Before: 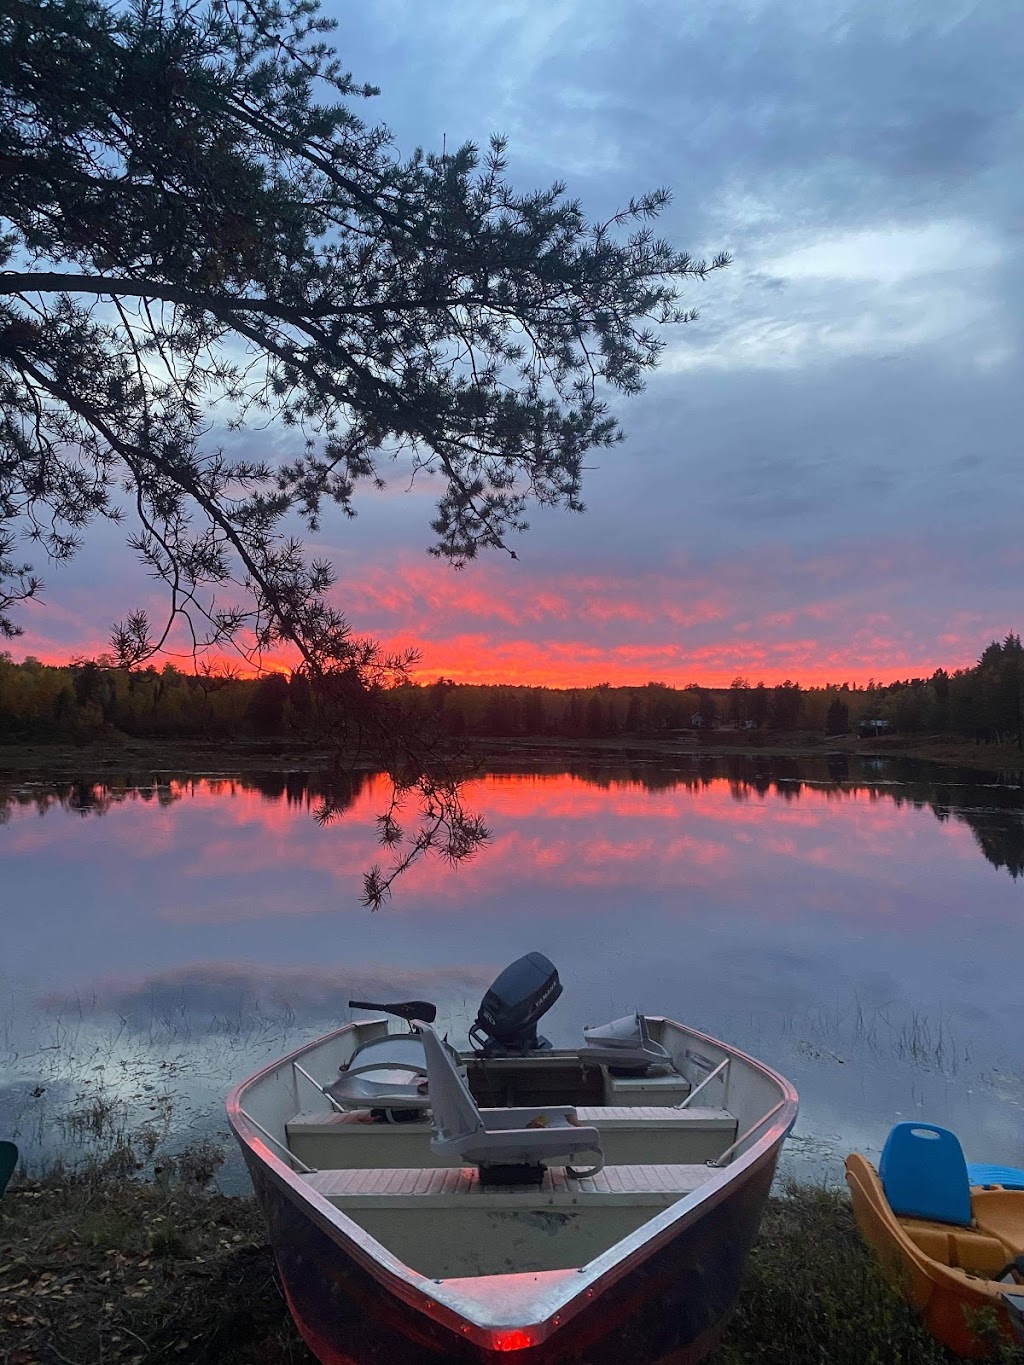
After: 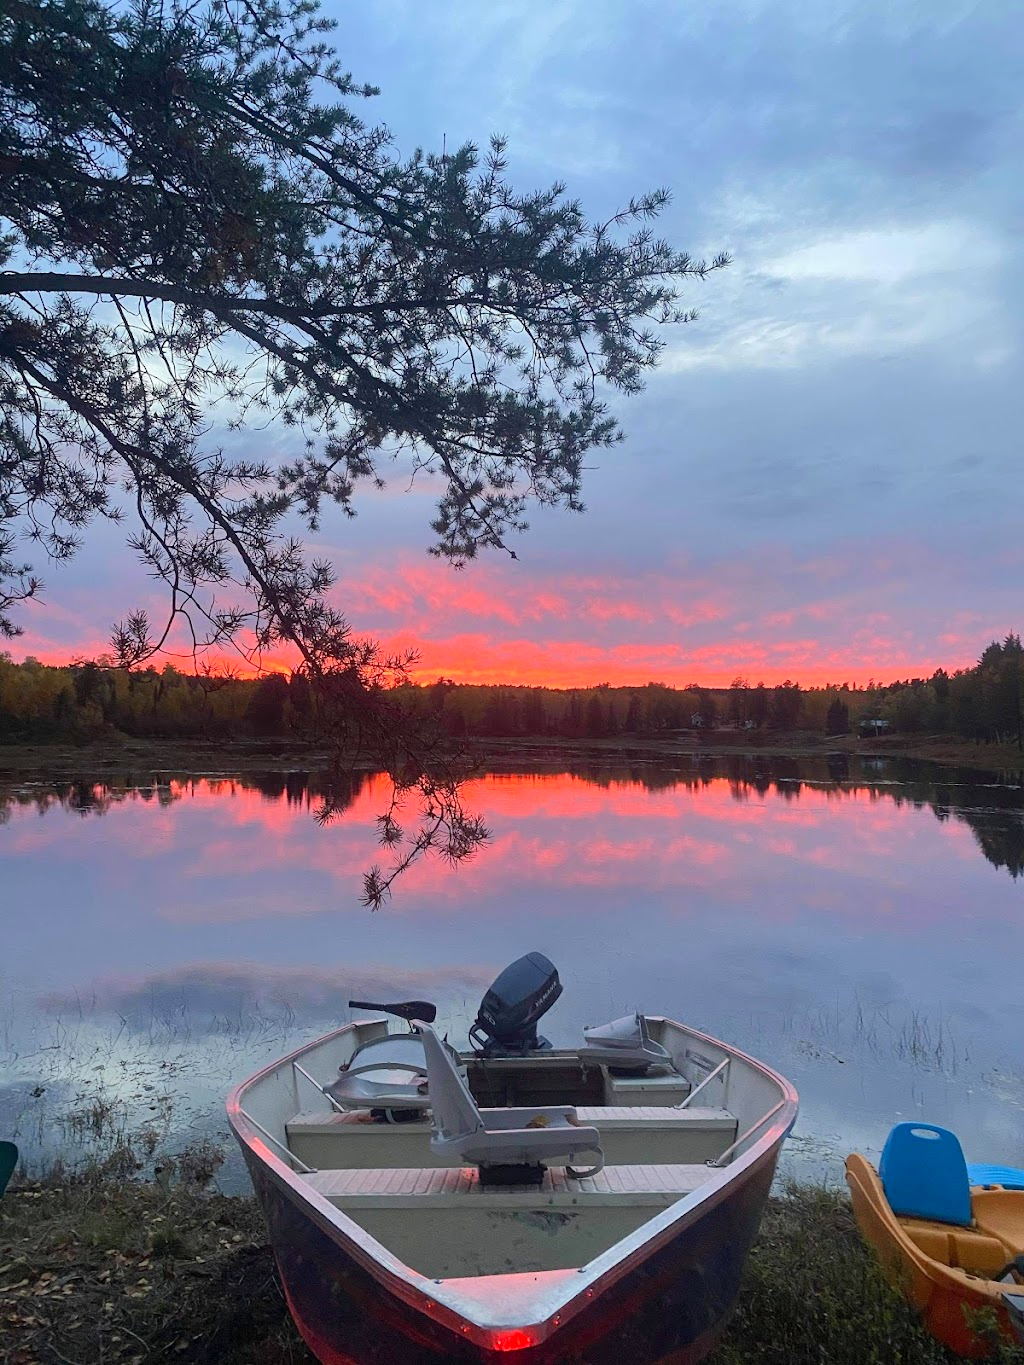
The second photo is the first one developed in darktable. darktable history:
levels: levels [0, 0.478, 1]
base curve: curves: ch0 [(0, 0) (0.262, 0.32) (0.722, 0.705) (1, 1)]
